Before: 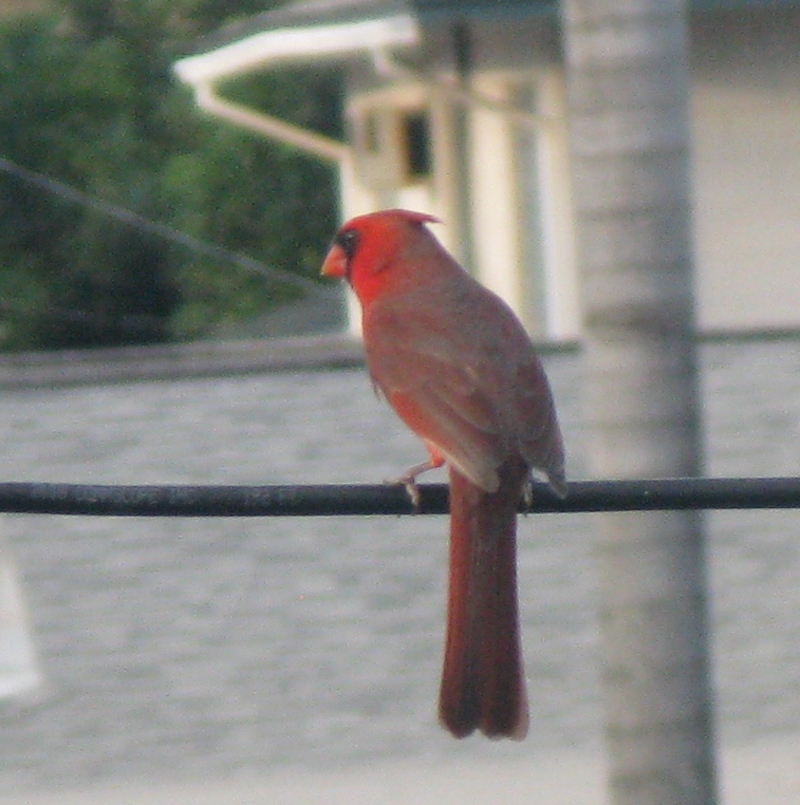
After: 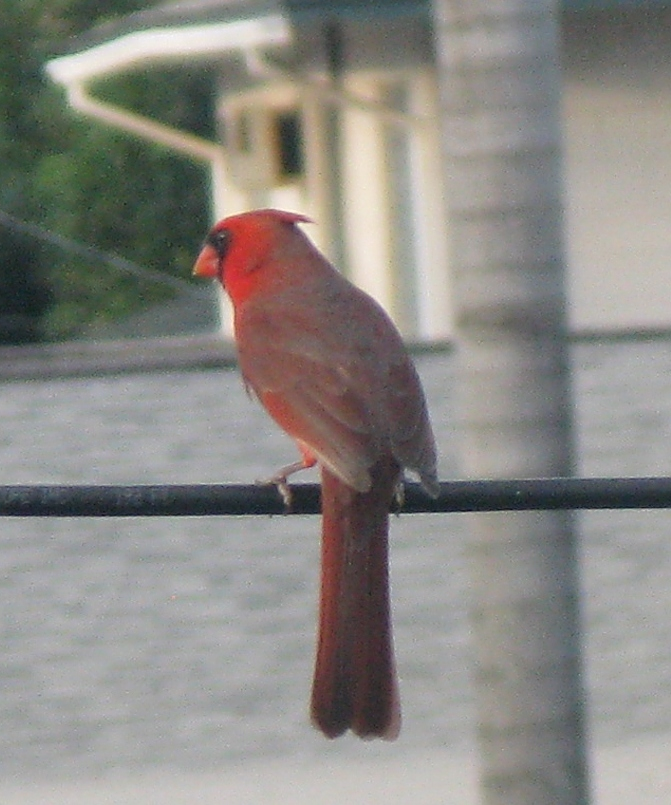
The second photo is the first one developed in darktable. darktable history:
crop: left 16.116%
sharpen: amount 0.494
